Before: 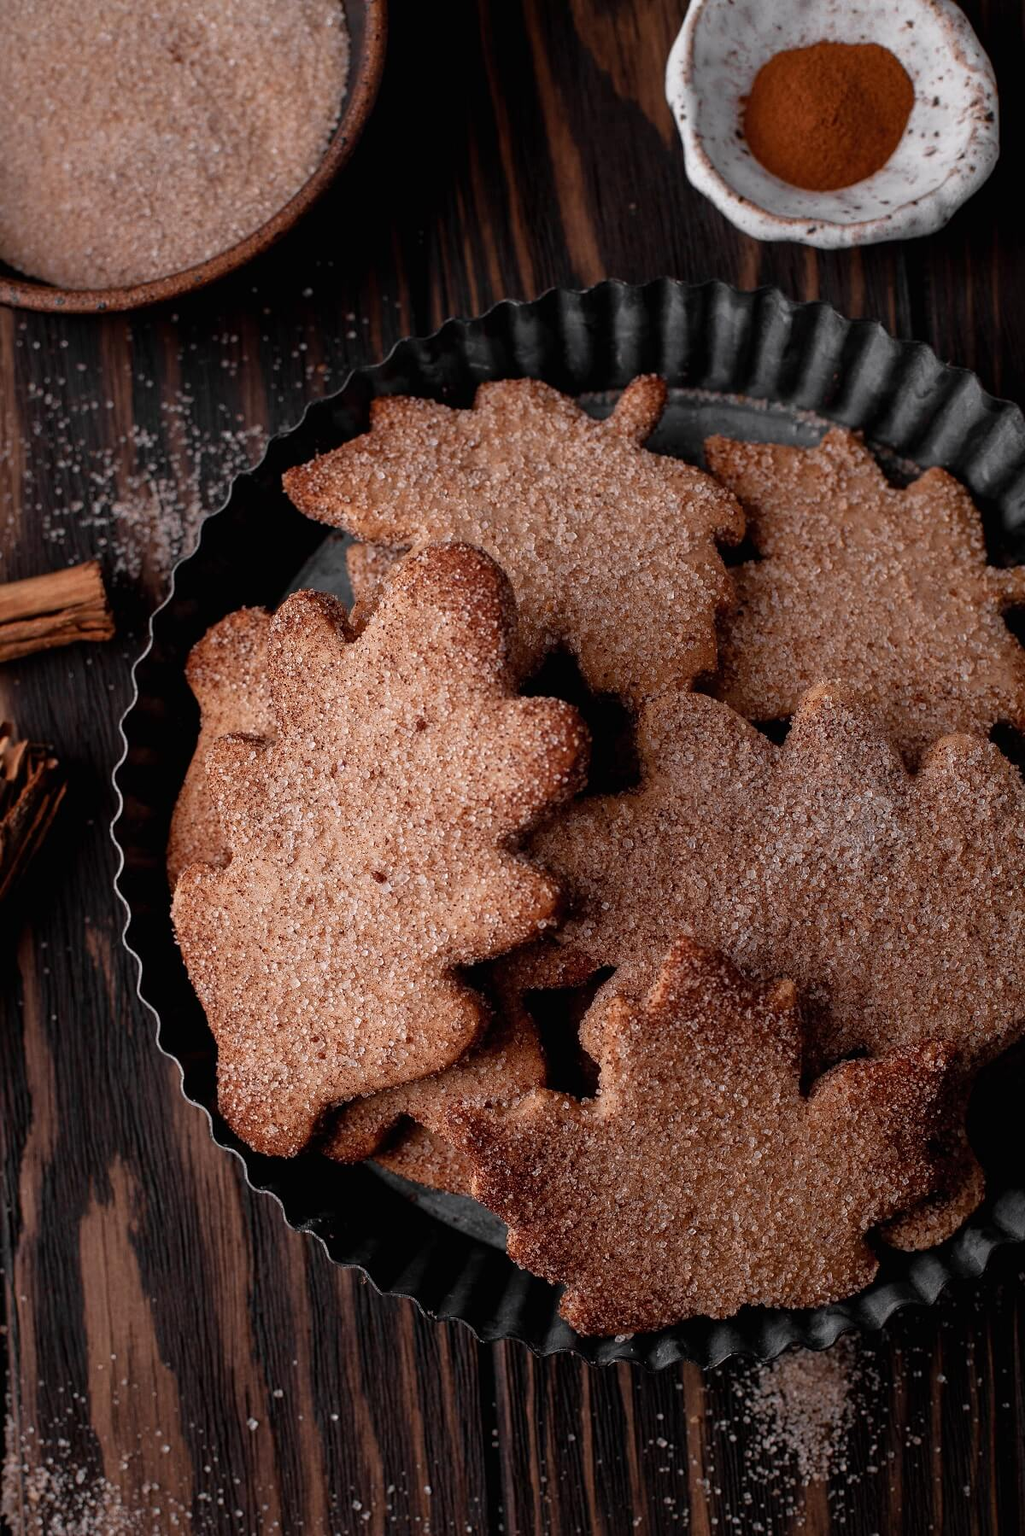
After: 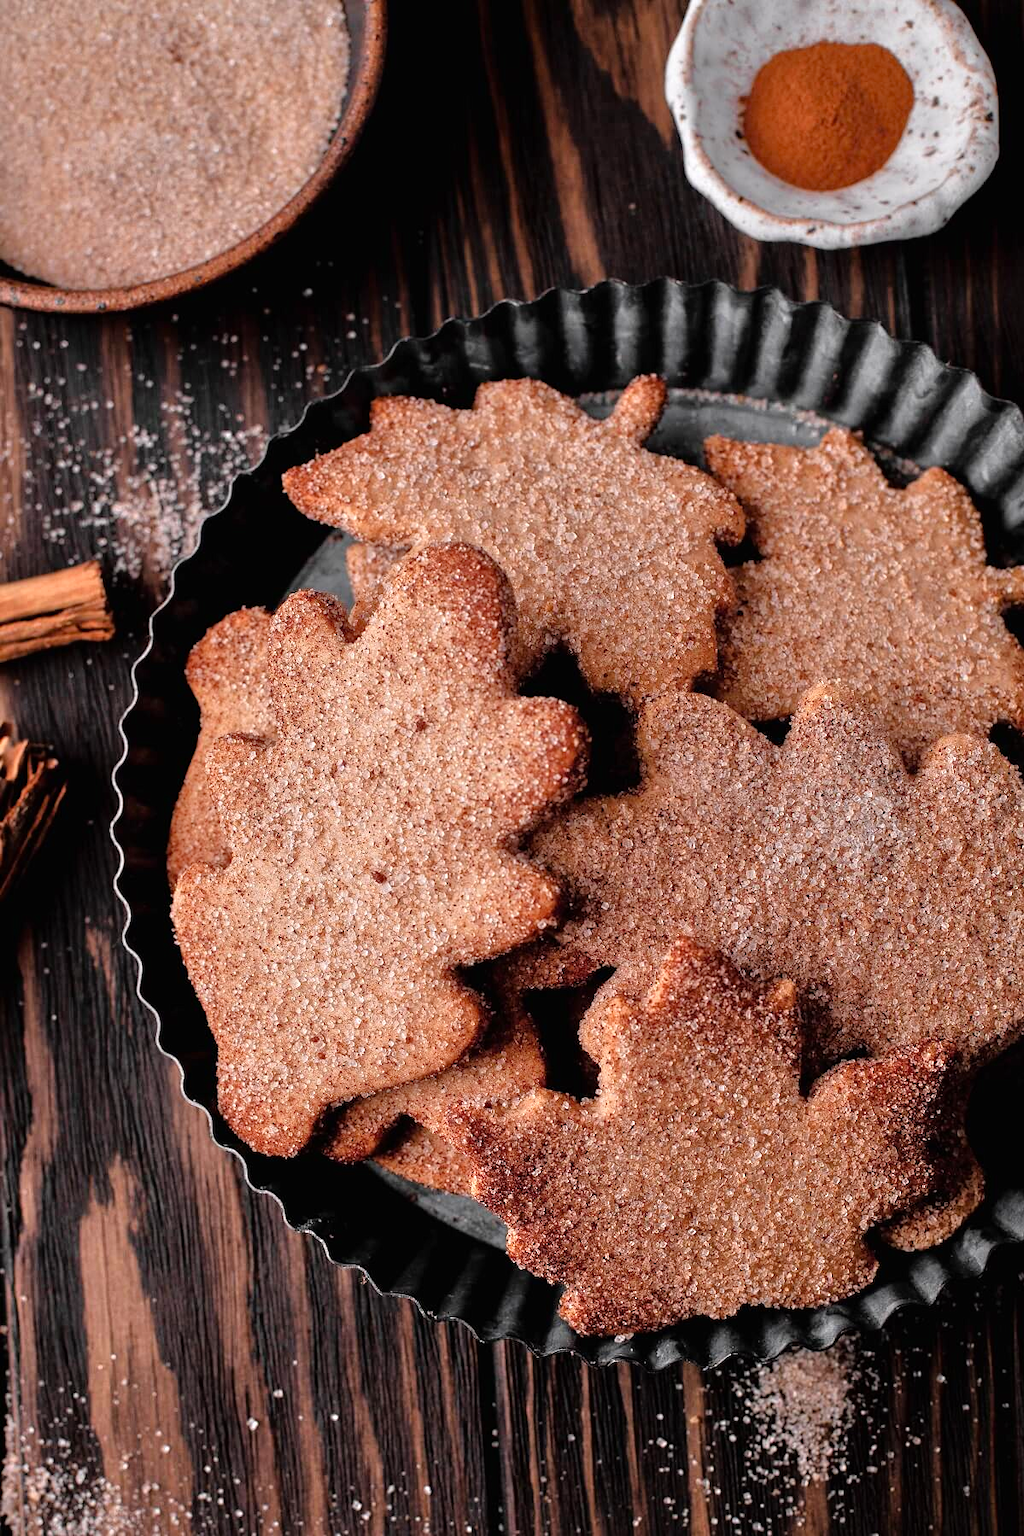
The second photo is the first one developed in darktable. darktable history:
tone equalizer: -7 EV 0.15 EV, -6 EV 0.6 EV, -5 EV 1.15 EV, -4 EV 1.33 EV, -3 EV 1.15 EV, -2 EV 0.6 EV, -1 EV 0.15 EV, mask exposure compensation -0.5 EV
exposure: exposure 0.2 EV, compensate highlight preservation false
